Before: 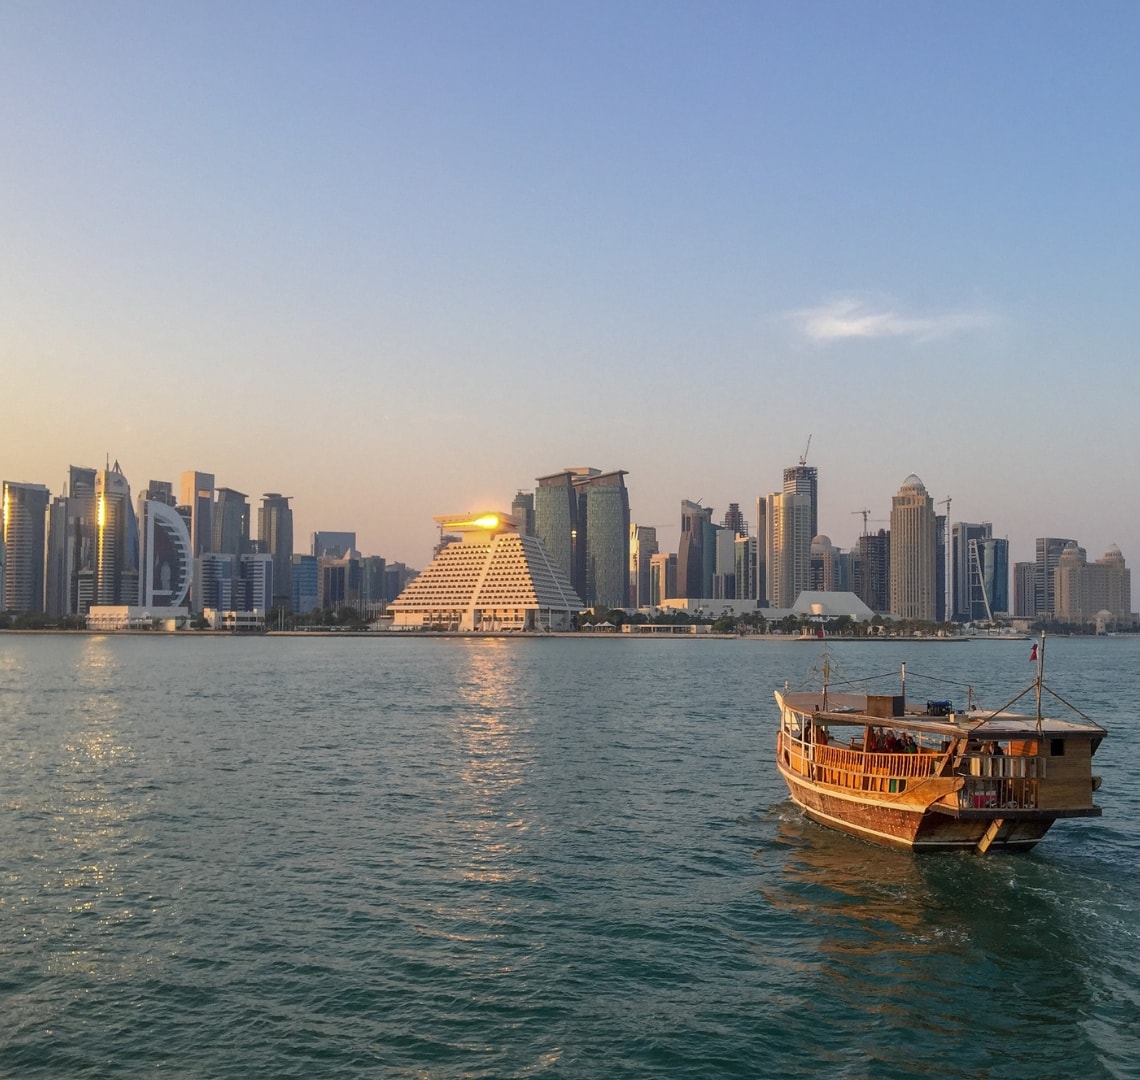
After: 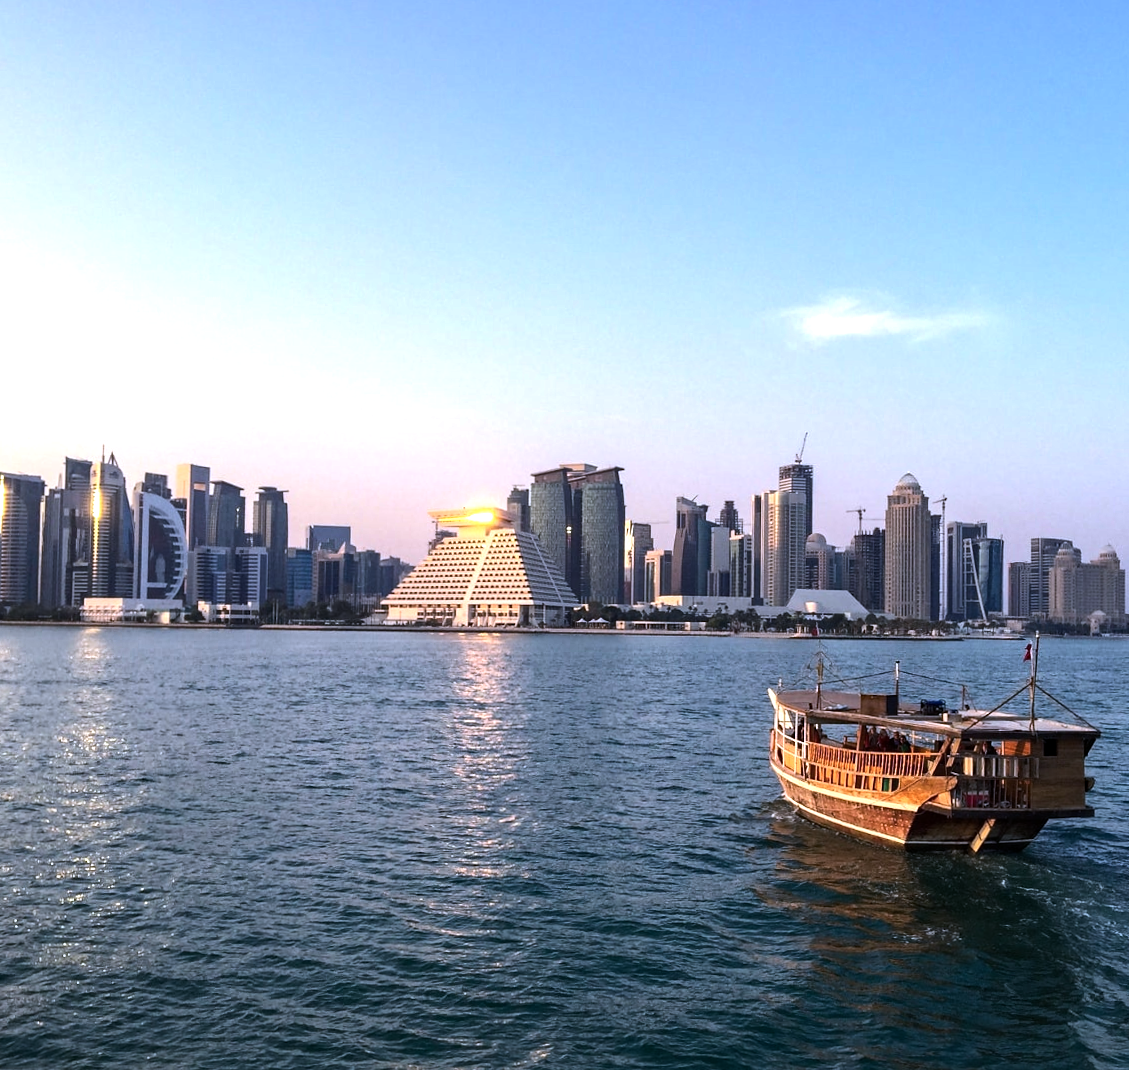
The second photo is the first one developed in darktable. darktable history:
color calibration: illuminant as shot in camera, x 0.377, y 0.392, temperature 4169.3 K, saturation algorithm version 1 (2020)
haze removal: compatibility mode true, adaptive false
crop and rotate: angle -0.5°
tone equalizer: -8 EV -1.08 EV, -7 EV -1.01 EV, -6 EV -0.867 EV, -5 EV -0.578 EV, -3 EV 0.578 EV, -2 EV 0.867 EV, -1 EV 1.01 EV, +0 EV 1.08 EV, edges refinement/feathering 500, mask exposure compensation -1.57 EV, preserve details no
